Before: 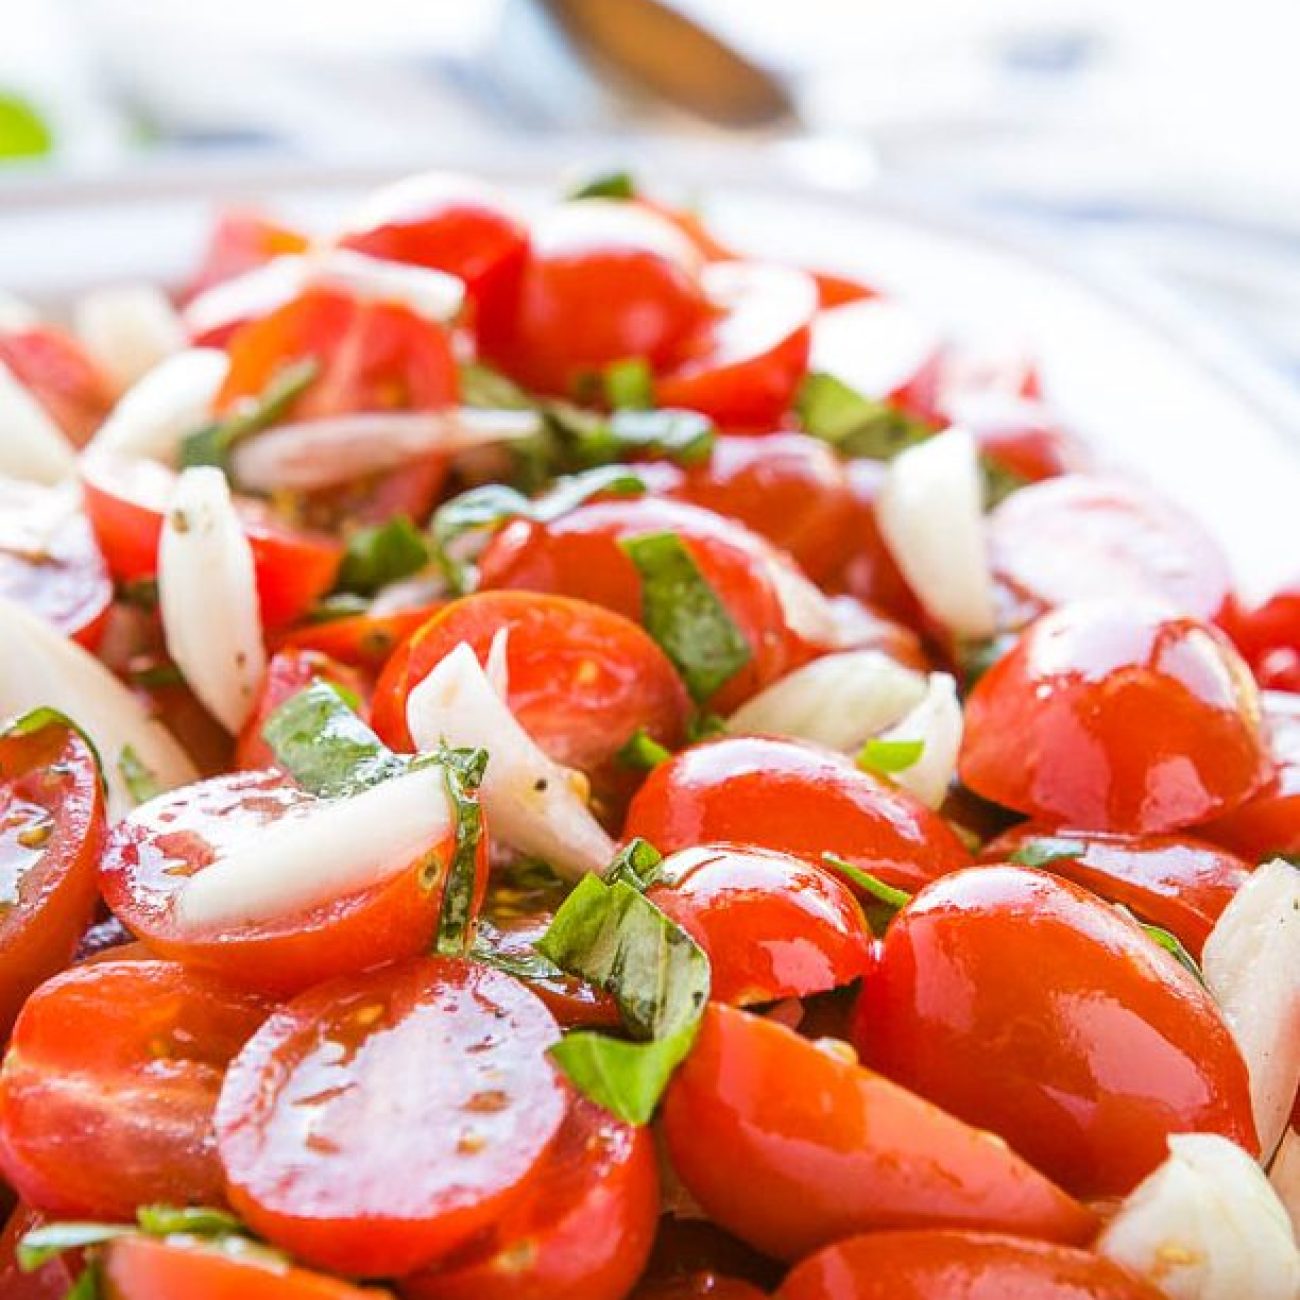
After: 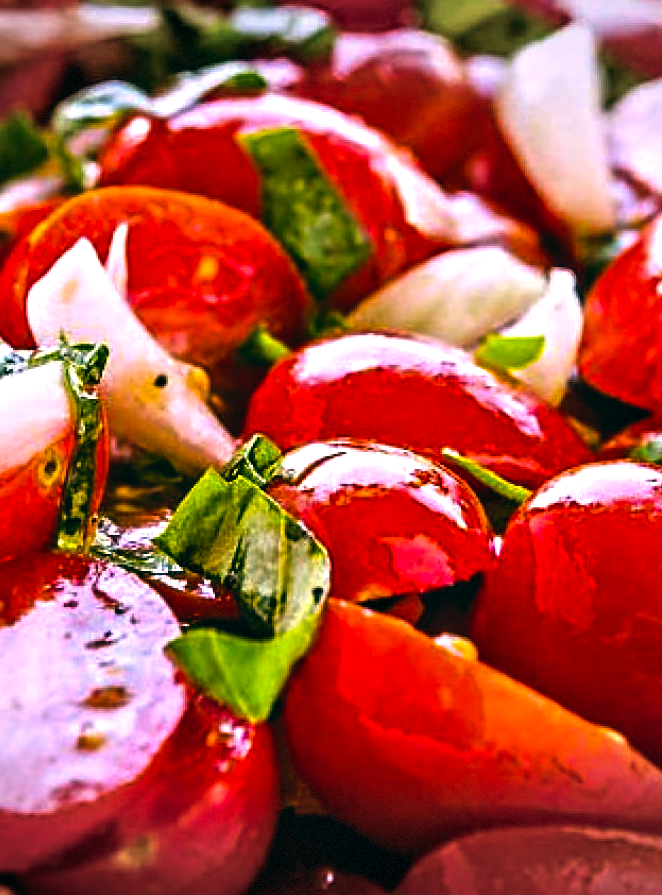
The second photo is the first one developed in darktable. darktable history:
contrast equalizer: y [[0.511, 0.558, 0.631, 0.632, 0.559, 0.512], [0.5 ×6], [0.507, 0.559, 0.627, 0.644, 0.647, 0.647], [0 ×6], [0 ×6]]
sharpen: on, module defaults
exposure: compensate highlight preservation false
color balance: lift [1.016, 0.983, 1, 1.017], gamma [0.78, 1.018, 1.043, 0.957], gain [0.786, 1.063, 0.937, 1.017], input saturation 118.26%, contrast 13.43%, contrast fulcrum 21.62%, output saturation 82.76%
crop and rotate: left 29.237%, top 31.152%, right 19.807%
color balance rgb: linear chroma grading › global chroma 50%, perceptual saturation grading › global saturation 2.34%, global vibrance 6.64%, contrast 12.71%, saturation formula JzAzBz (2021)
white balance: red 0.976, blue 1.04
vignetting: fall-off start 100%, brightness -0.406, saturation -0.3, width/height ratio 1.324, dithering 8-bit output, unbound false
